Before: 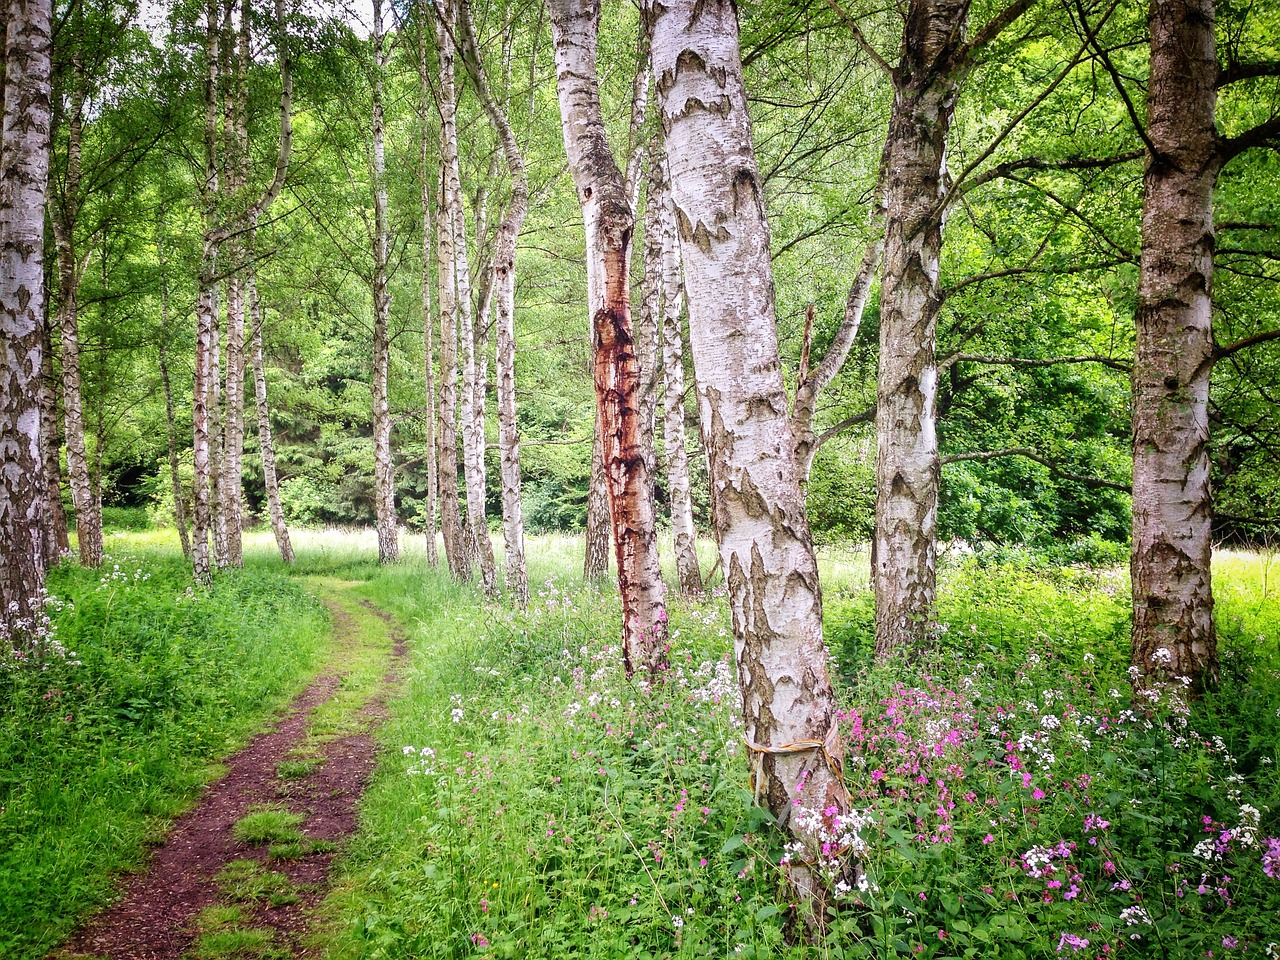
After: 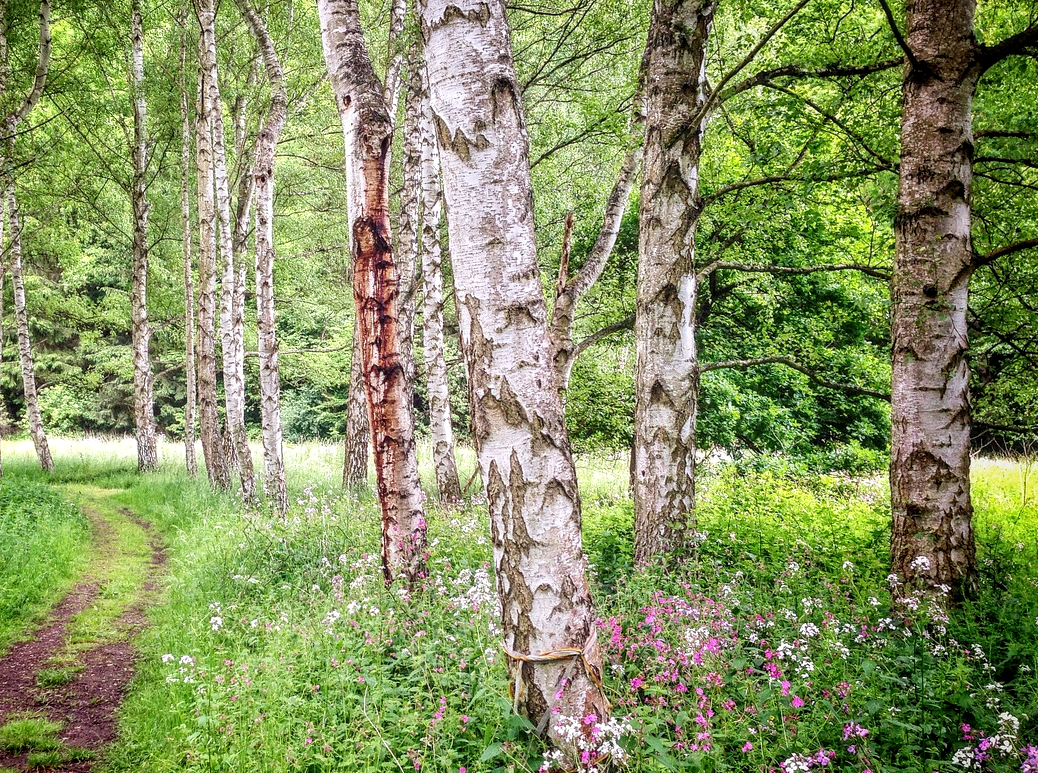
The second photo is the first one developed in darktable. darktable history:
crop: left 18.877%, top 9.652%, right 0%, bottom 9.761%
local contrast: detail 130%
